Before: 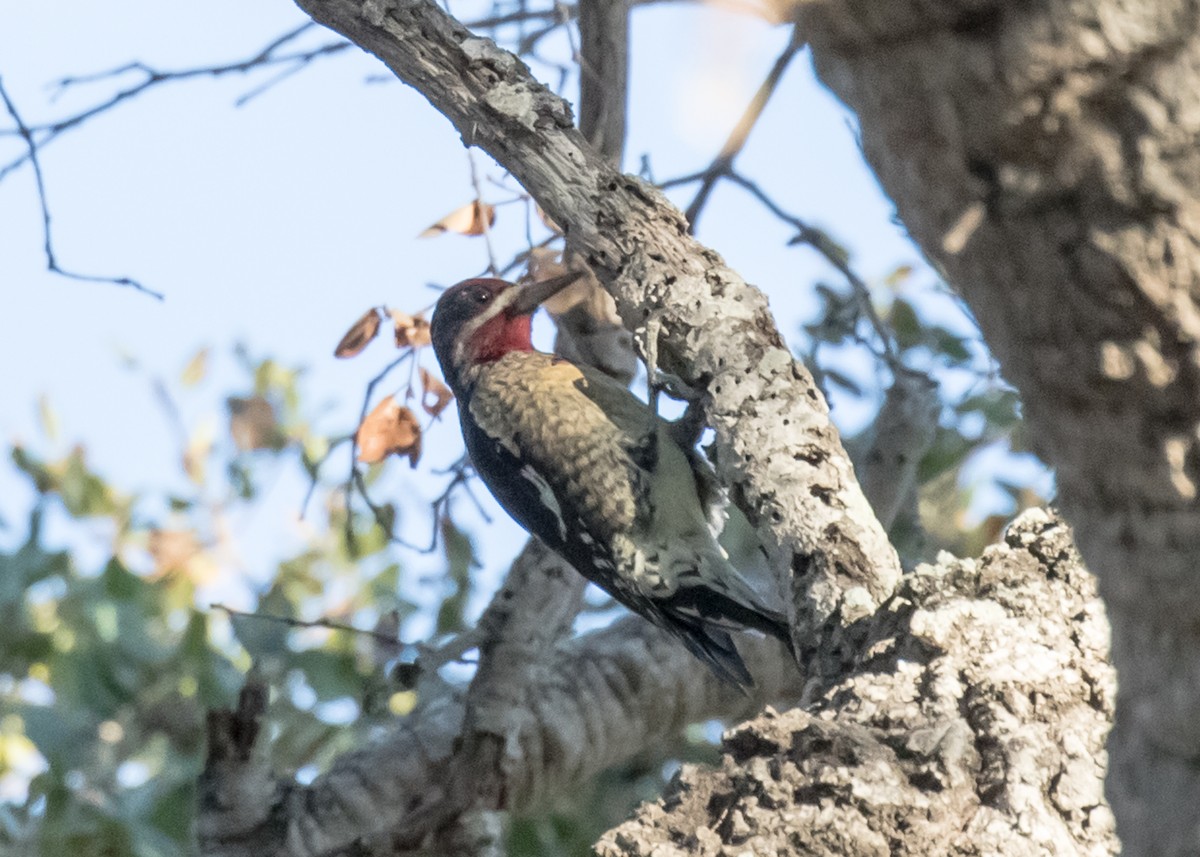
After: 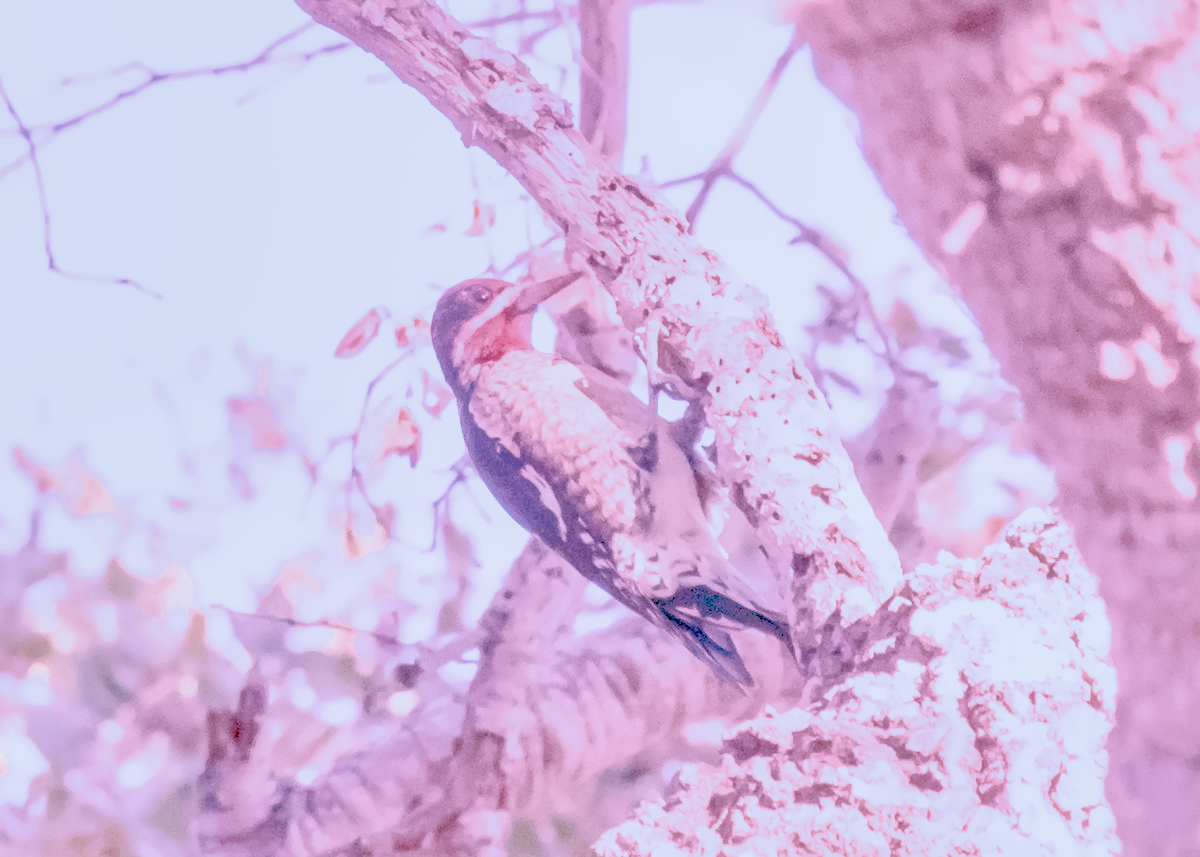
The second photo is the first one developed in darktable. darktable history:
local contrast: on, module defaults
color calibration: x 0.38, y 0.391, temperature 4086.74 K
denoise (profiled): preserve shadows 1.52, scattering 0.002, a [-1, 0, 0], compensate highlight preservation false
exposure: black level correction 0, exposure 0.7 EV, compensate exposure bias true, compensate highlight preservation false
filmic rgb: black relative exposure -7.65 EV, white relative exposure 4.56 EV, hardness 3.61
highlight reconstruction: on, module defaults
lens correction: scale 1.01, crop 1, focal 85, aperture 4.5, distance 2.07, camera "Canon EOS RP", lens "Canon RF 85mm F2 MACRO IS STM"
white balance: red 2.229, blue 1.46
velvia: on, module defaults
color balance rgb: perceptual saturation grading › global saturation 20%, perceptual saturation grading › highlights -50%, perceptual saturation grading › shadows 30%, perceptual brilliance grading › global brilliance 10%, perceptual brilliance grading › shadows 15%
shadows and highlights: on, module defaults
haze removal: compatibility mode true, adaptive false
